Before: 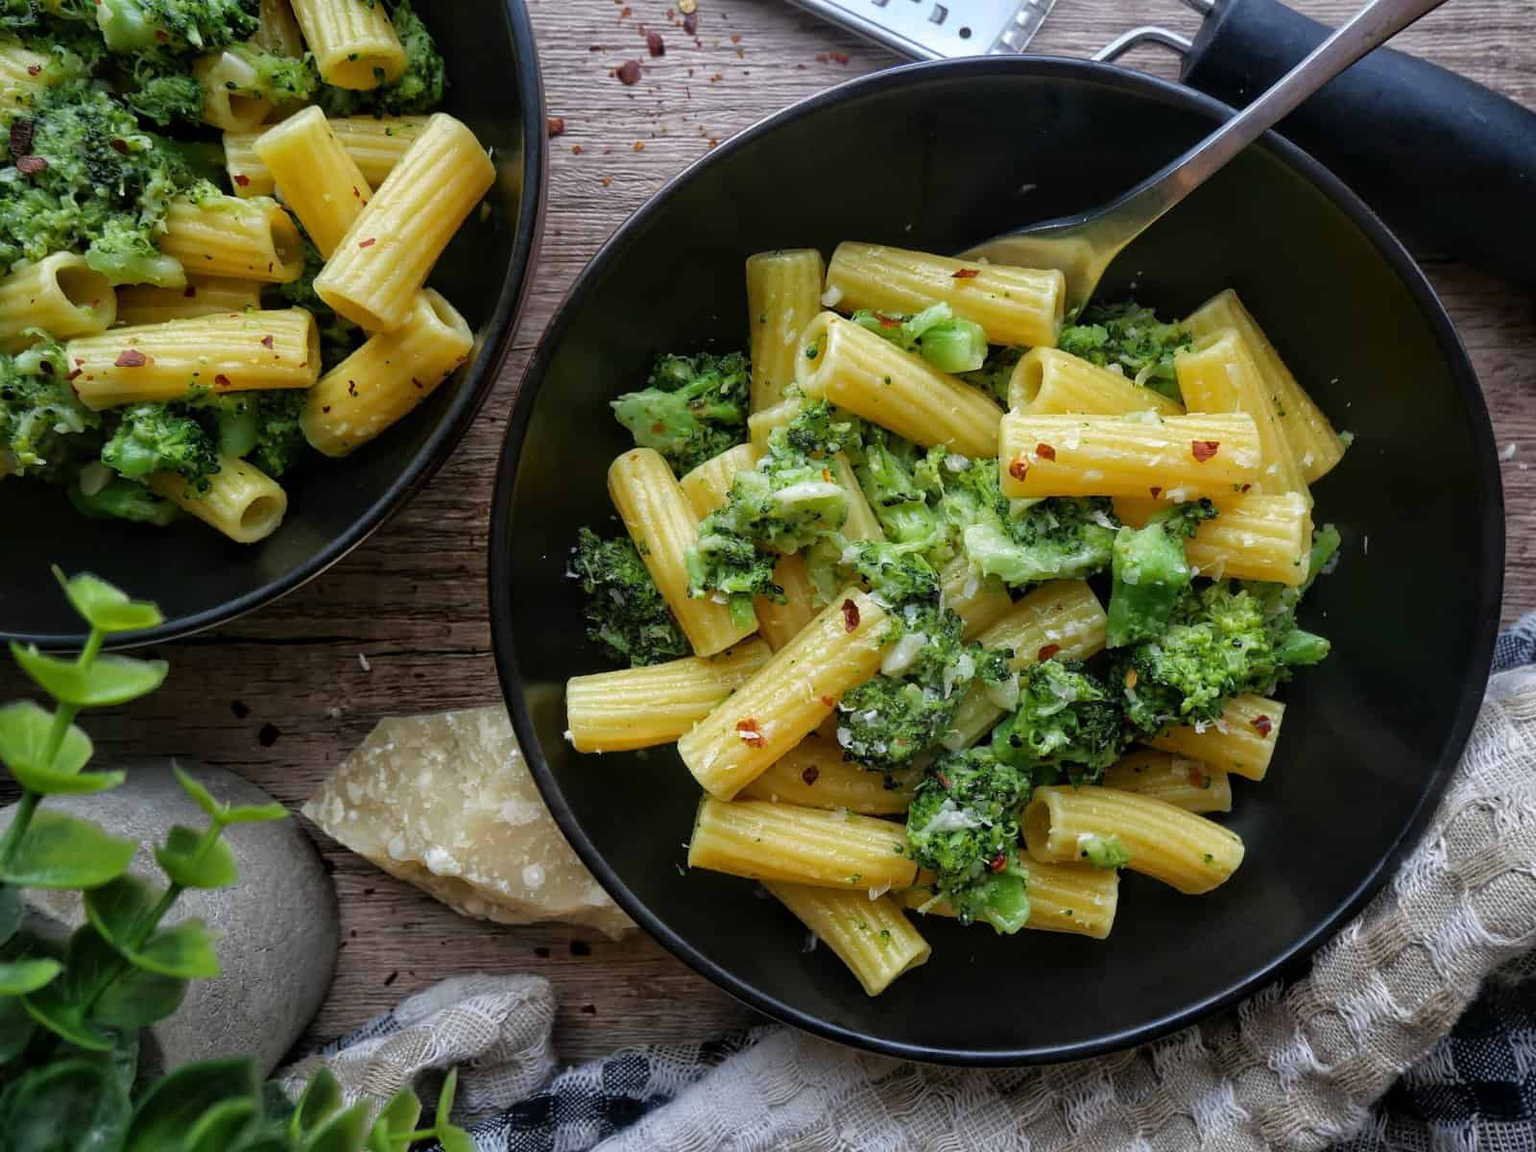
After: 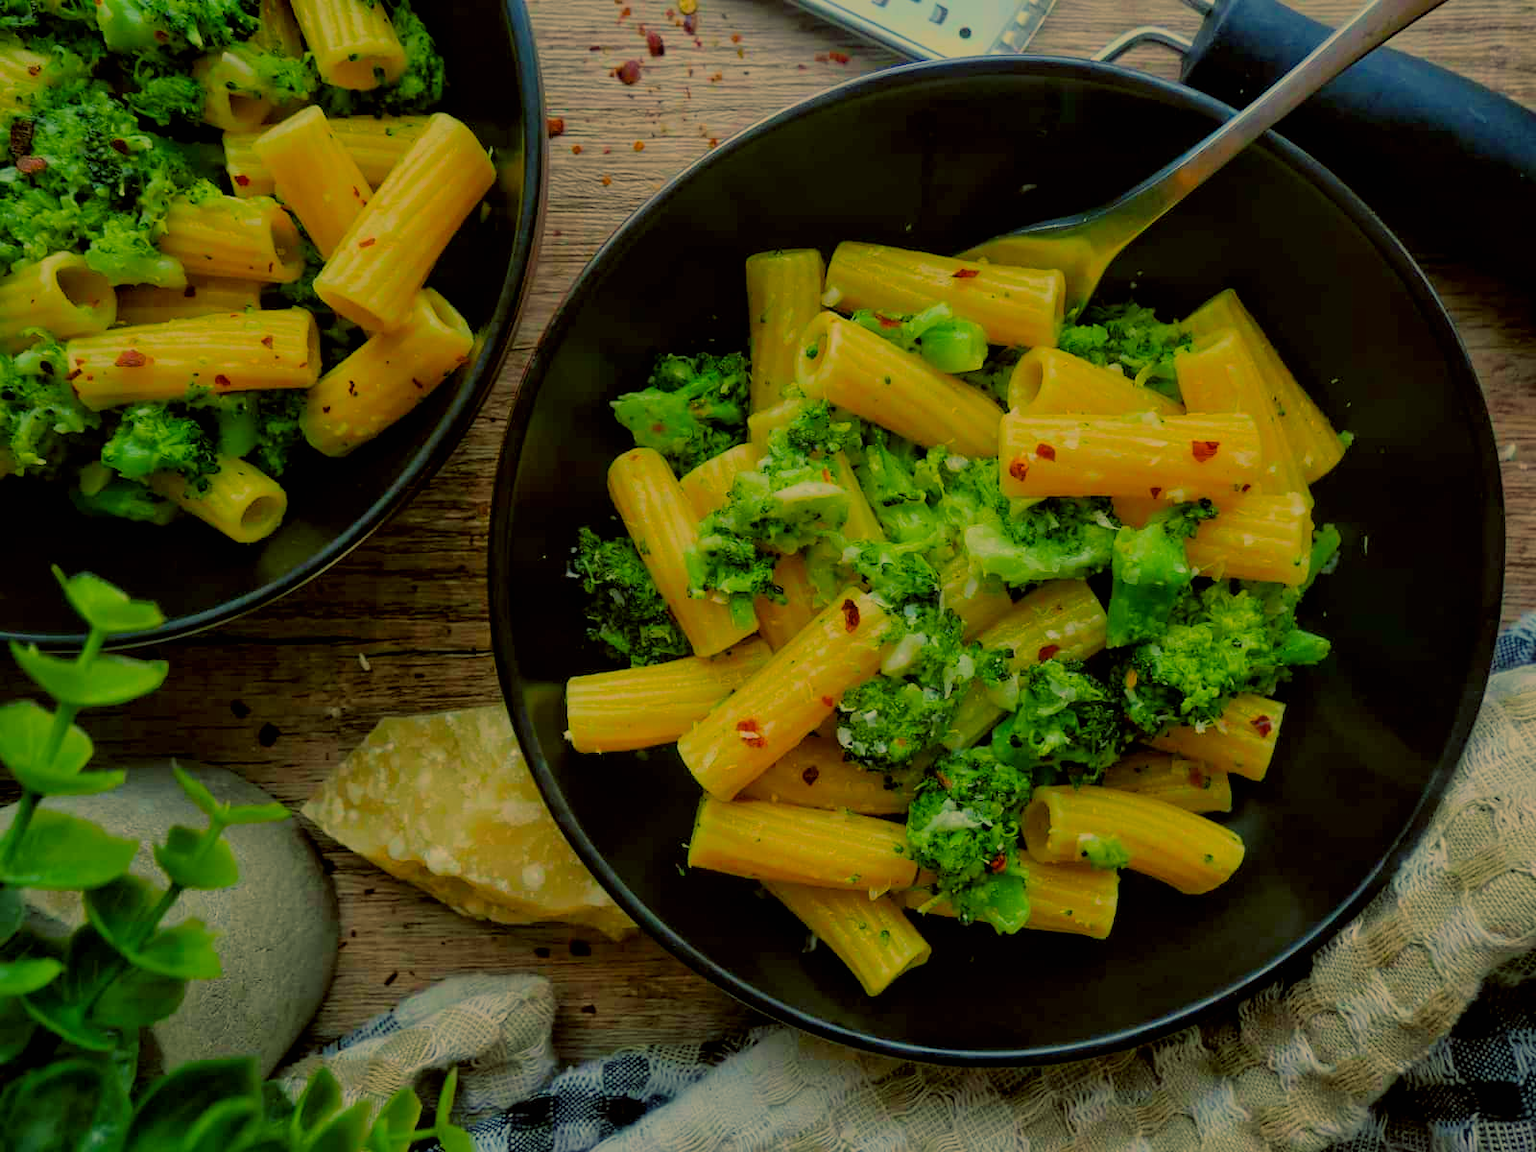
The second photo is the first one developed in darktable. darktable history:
color balance: mode lift, gamma, gain (sRGB), lift [1.014, 0.966, 0.918, 0.87], gamma [0.86, 0.734, 0.918, 0.976], gain [1.063, 1.13, 1.063, 0.86]
color balance rgb: perceptual saturation grading › global saturation 25%, global vibrance 20%
filmic rgb: black relative exposure -16 EV, white relative exposure 8 EV, threshold 3 EV, hardness 4.17, latitude 50%, contrast 0.5, color science v5 (2021), contrast in shadows safe, contrast in highlights safe, enable highlight reconstruction true
